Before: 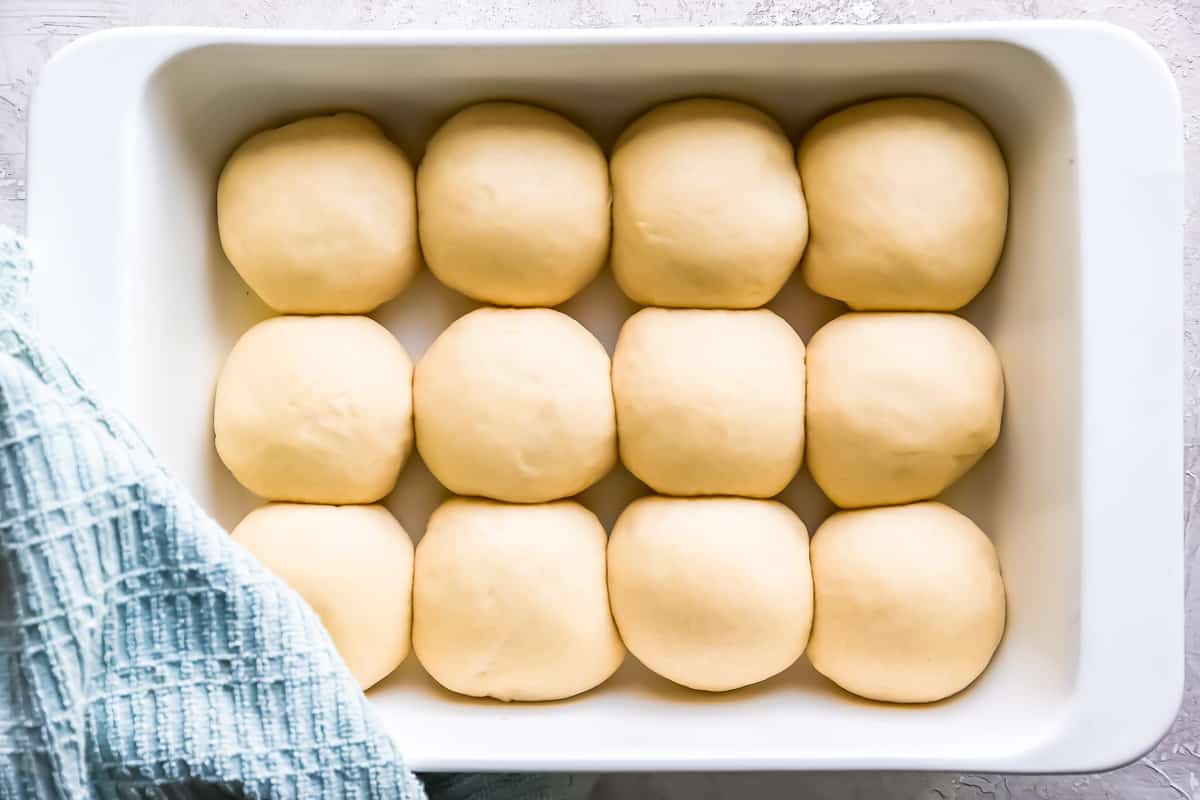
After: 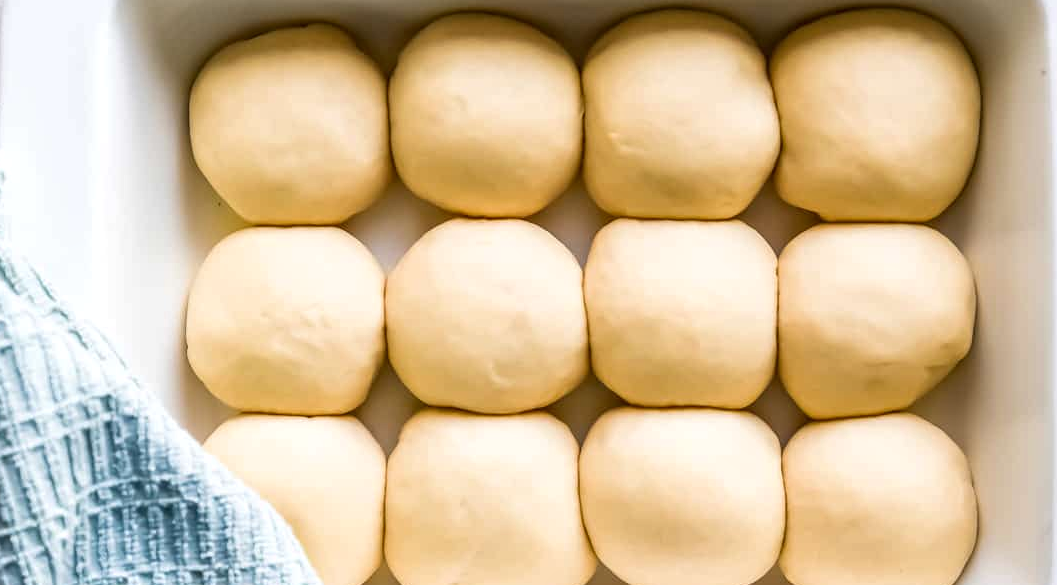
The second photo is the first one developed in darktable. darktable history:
crop and rotate: left 2.396%, top 11.181%, right 9.502%, bottom 15.596%
local contrast: on, module defaults
